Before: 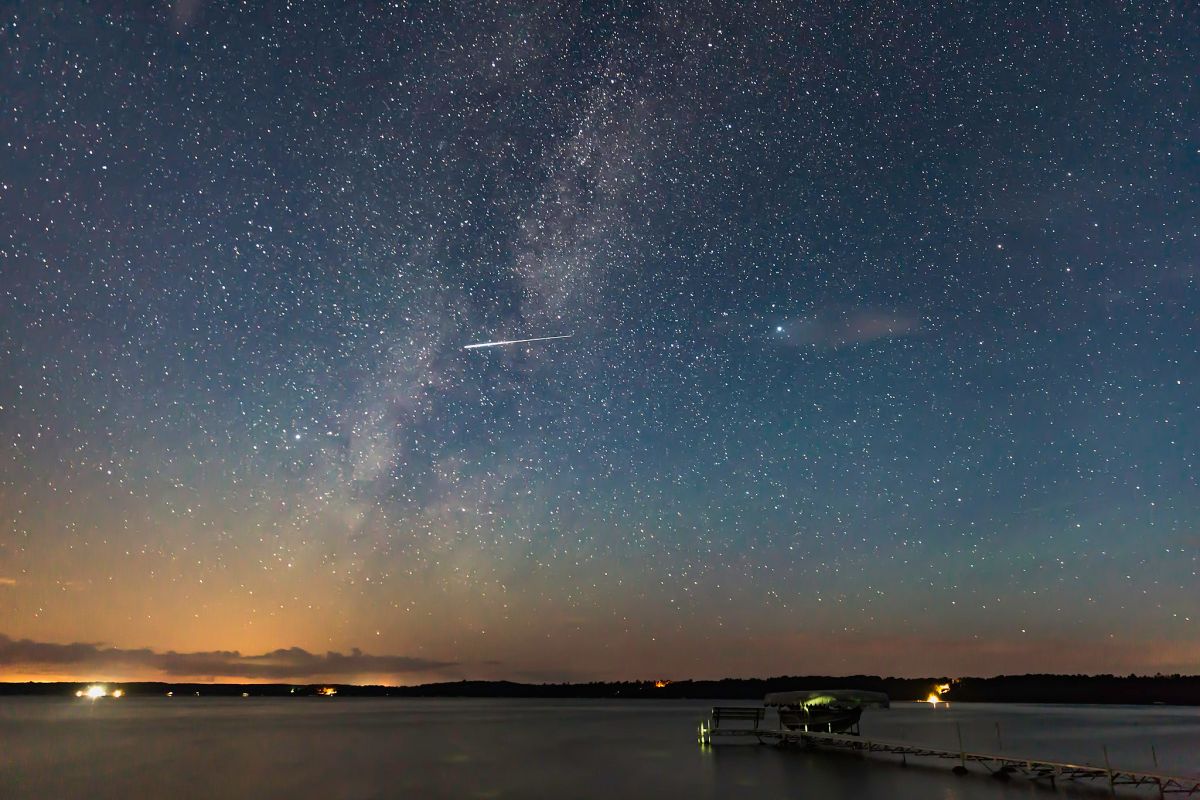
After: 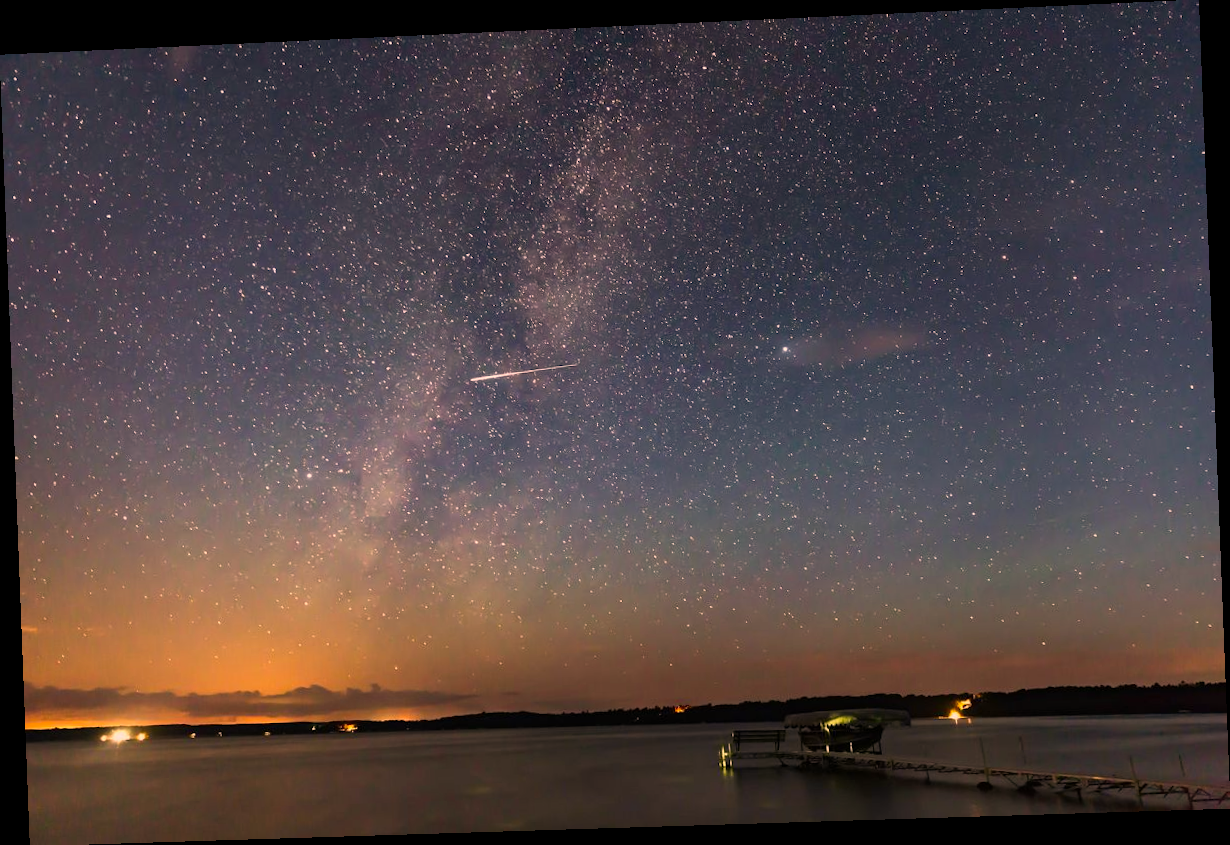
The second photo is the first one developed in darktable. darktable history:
color correction: highlights a* 21.88, highlights b* 22.25
rotate and perspective: rotation -2.22°, lens shift (horizontal) -0.022, automatic cropping off
